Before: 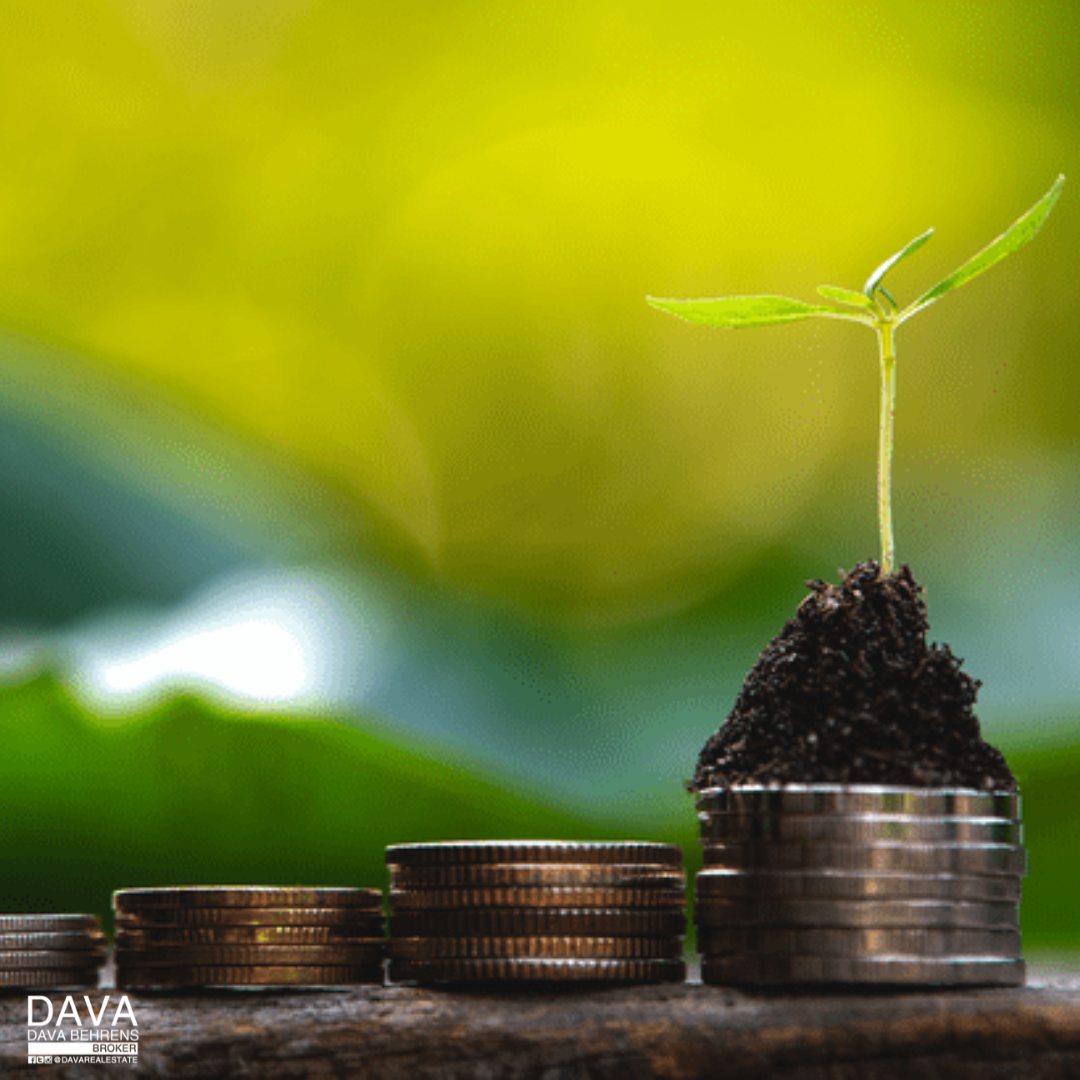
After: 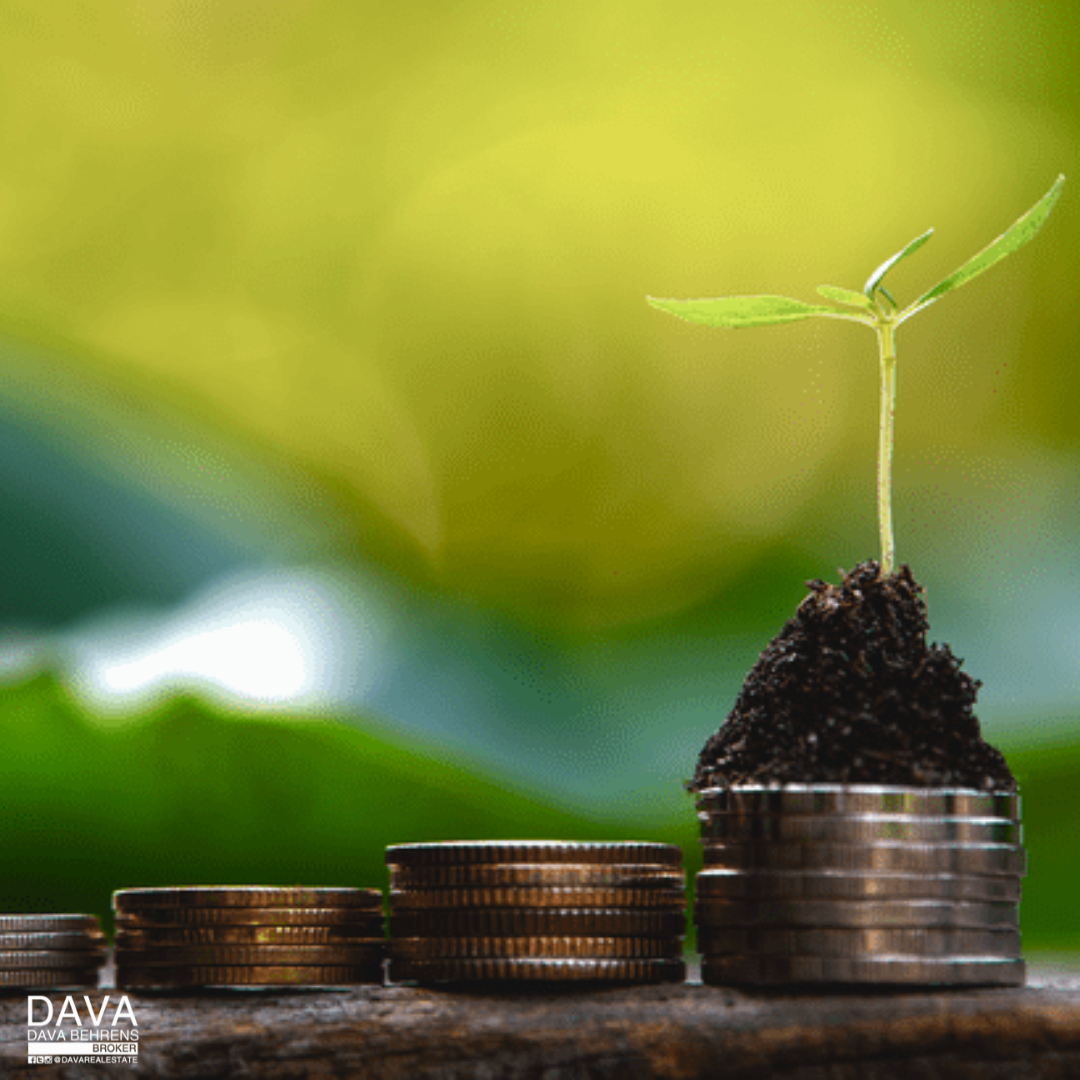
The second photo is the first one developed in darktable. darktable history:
color balance rgb: perceptual saturation grading › global saturation -0.09%, perceptual saturation grading › highlights -15.669%, perceptual saturation grading › shadows 24.689%
exposure: exposure -0.04 EV, compensate highlight preservation false
